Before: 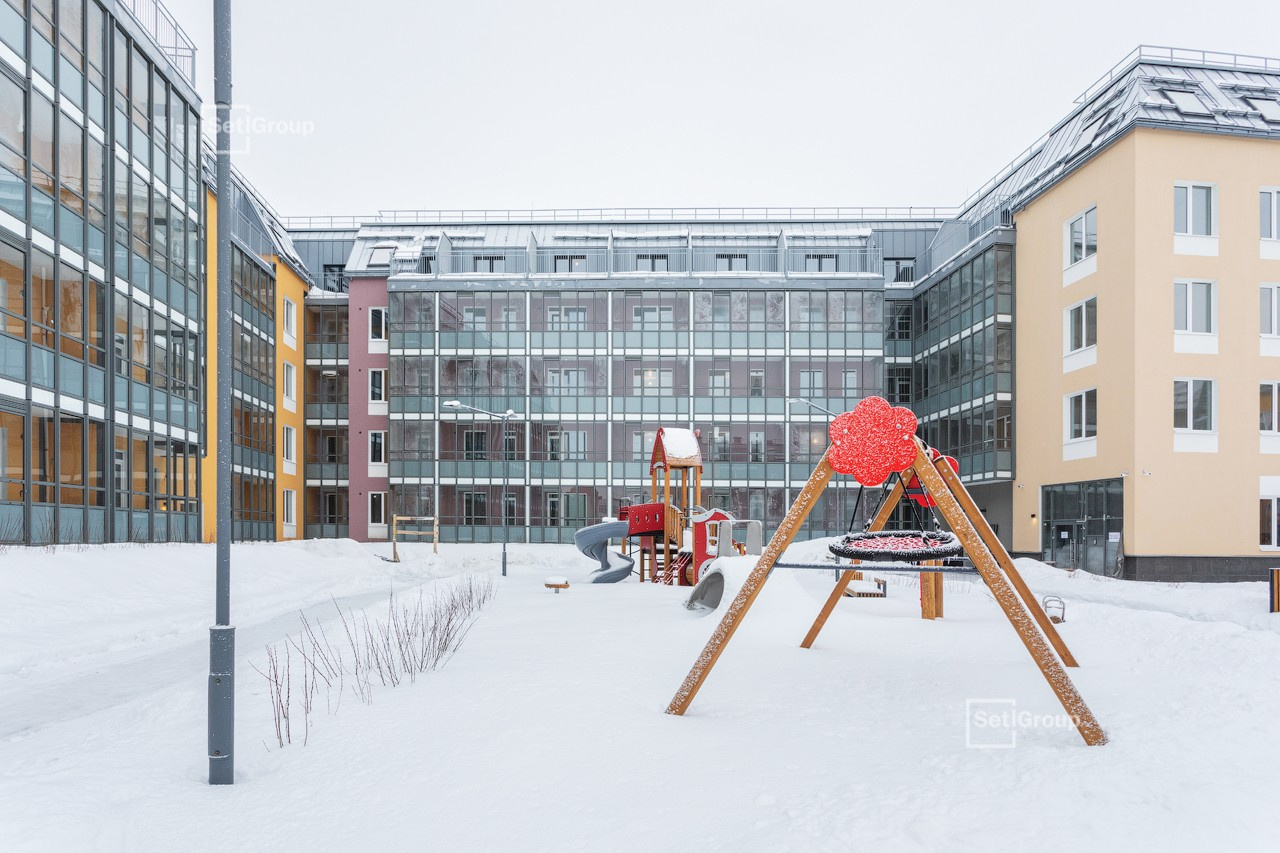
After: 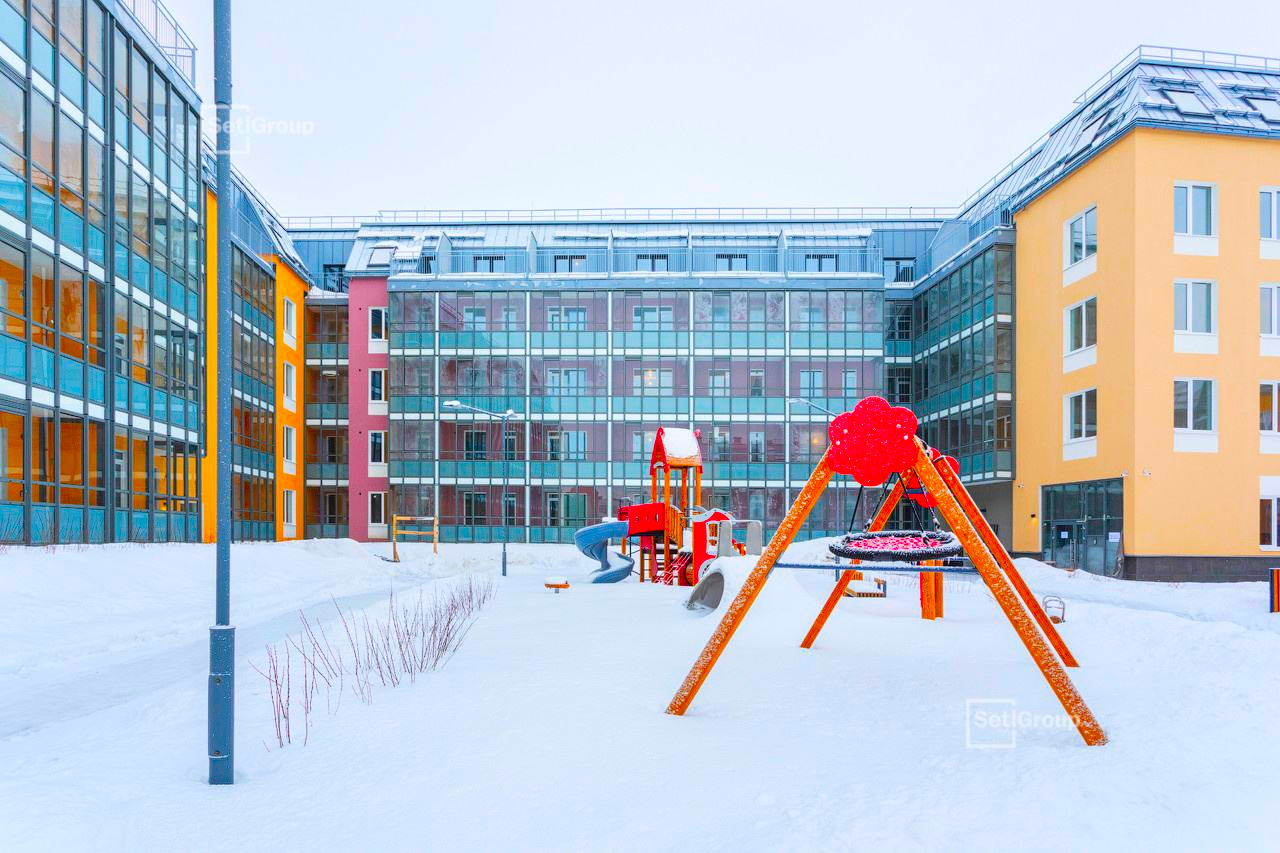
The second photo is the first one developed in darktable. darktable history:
color correction: highlights b* 0.002, saturation 2.98
